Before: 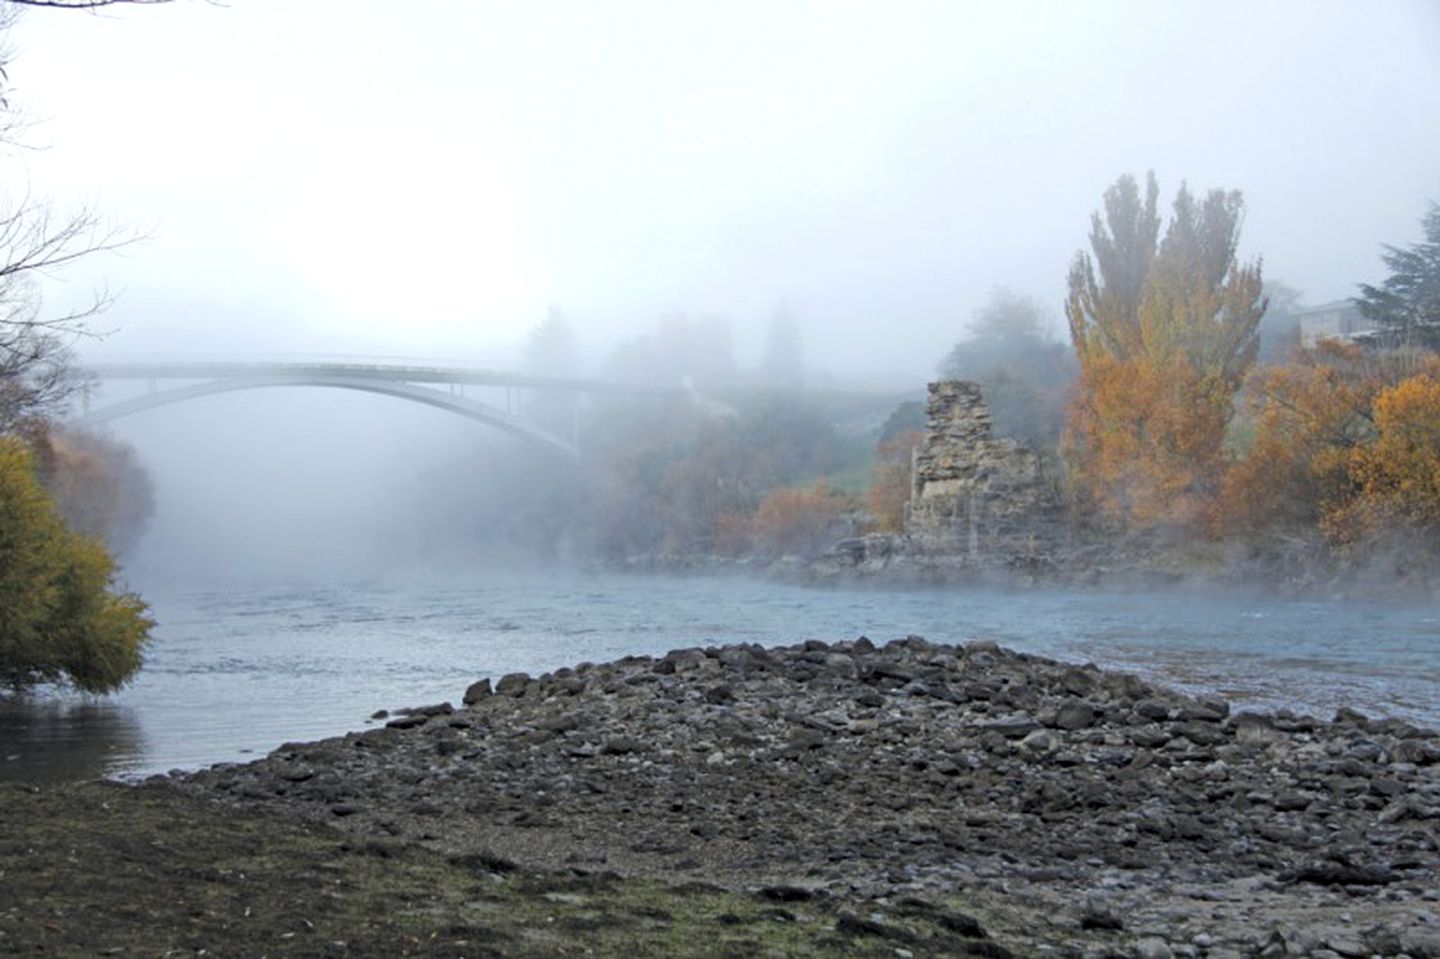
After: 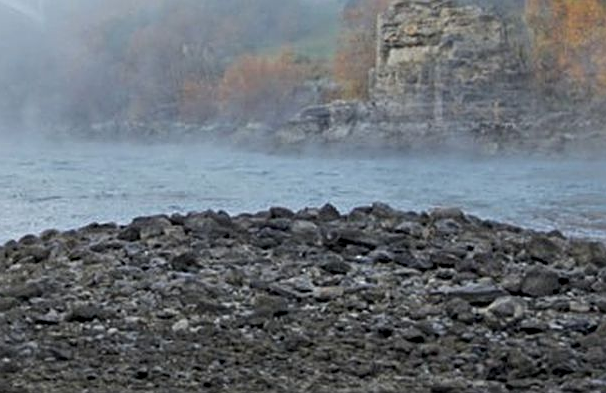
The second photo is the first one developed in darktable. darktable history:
sharpen: on, module defaults
crop: left 37.221%, top 45.169%, right 20.63%, bottom 13.777%
